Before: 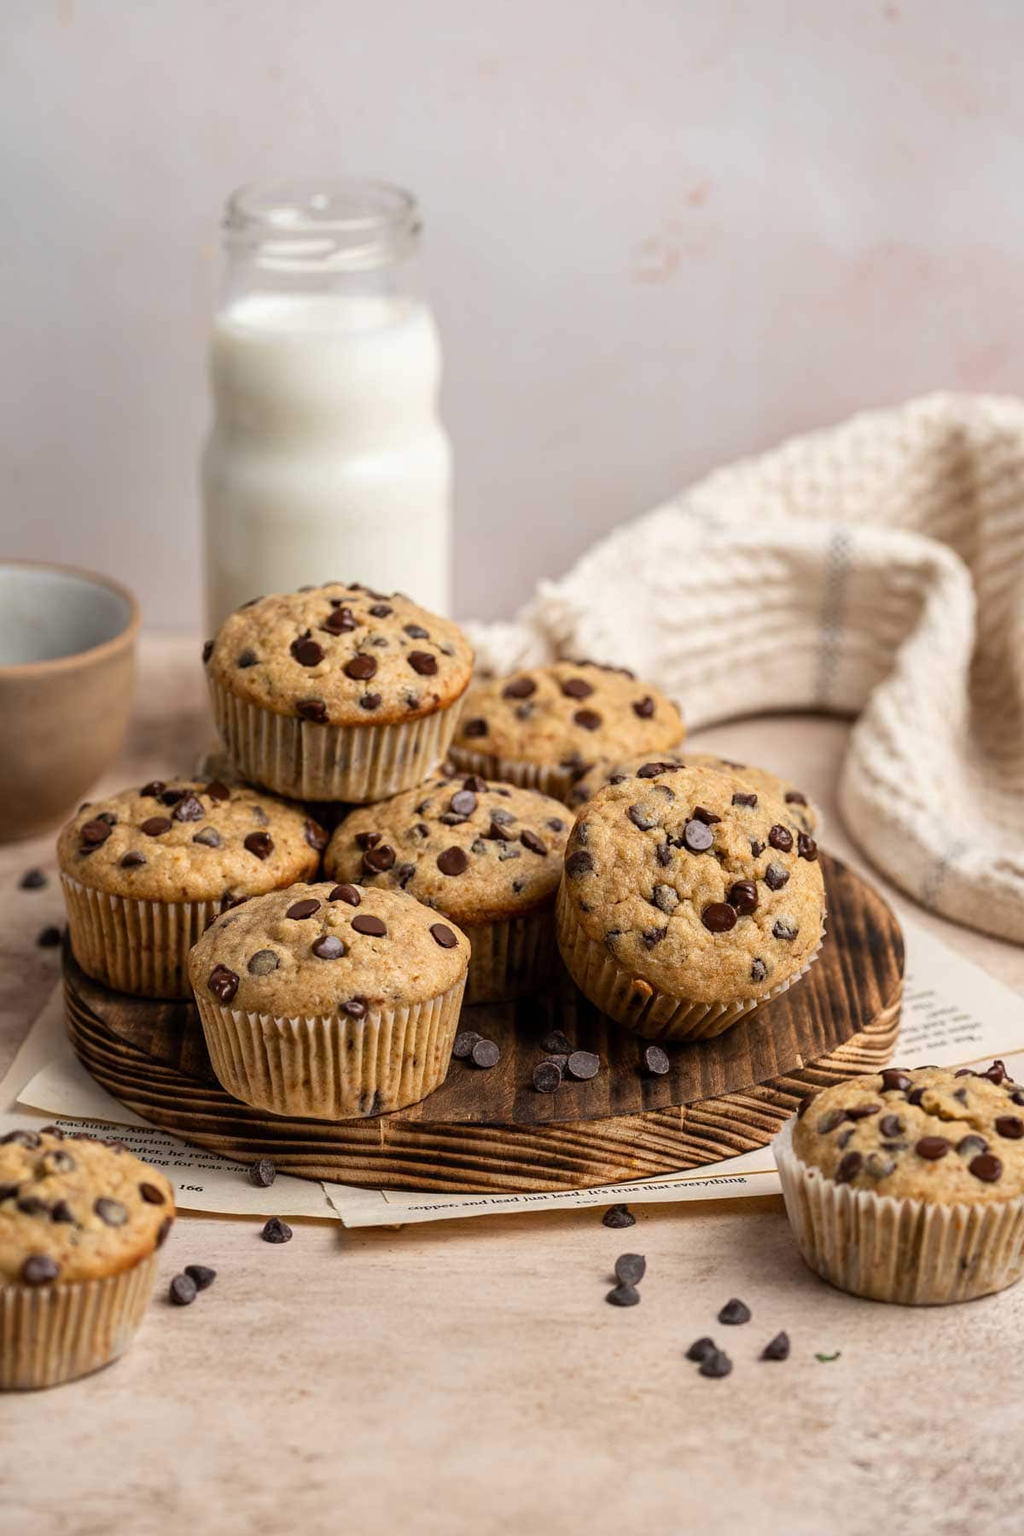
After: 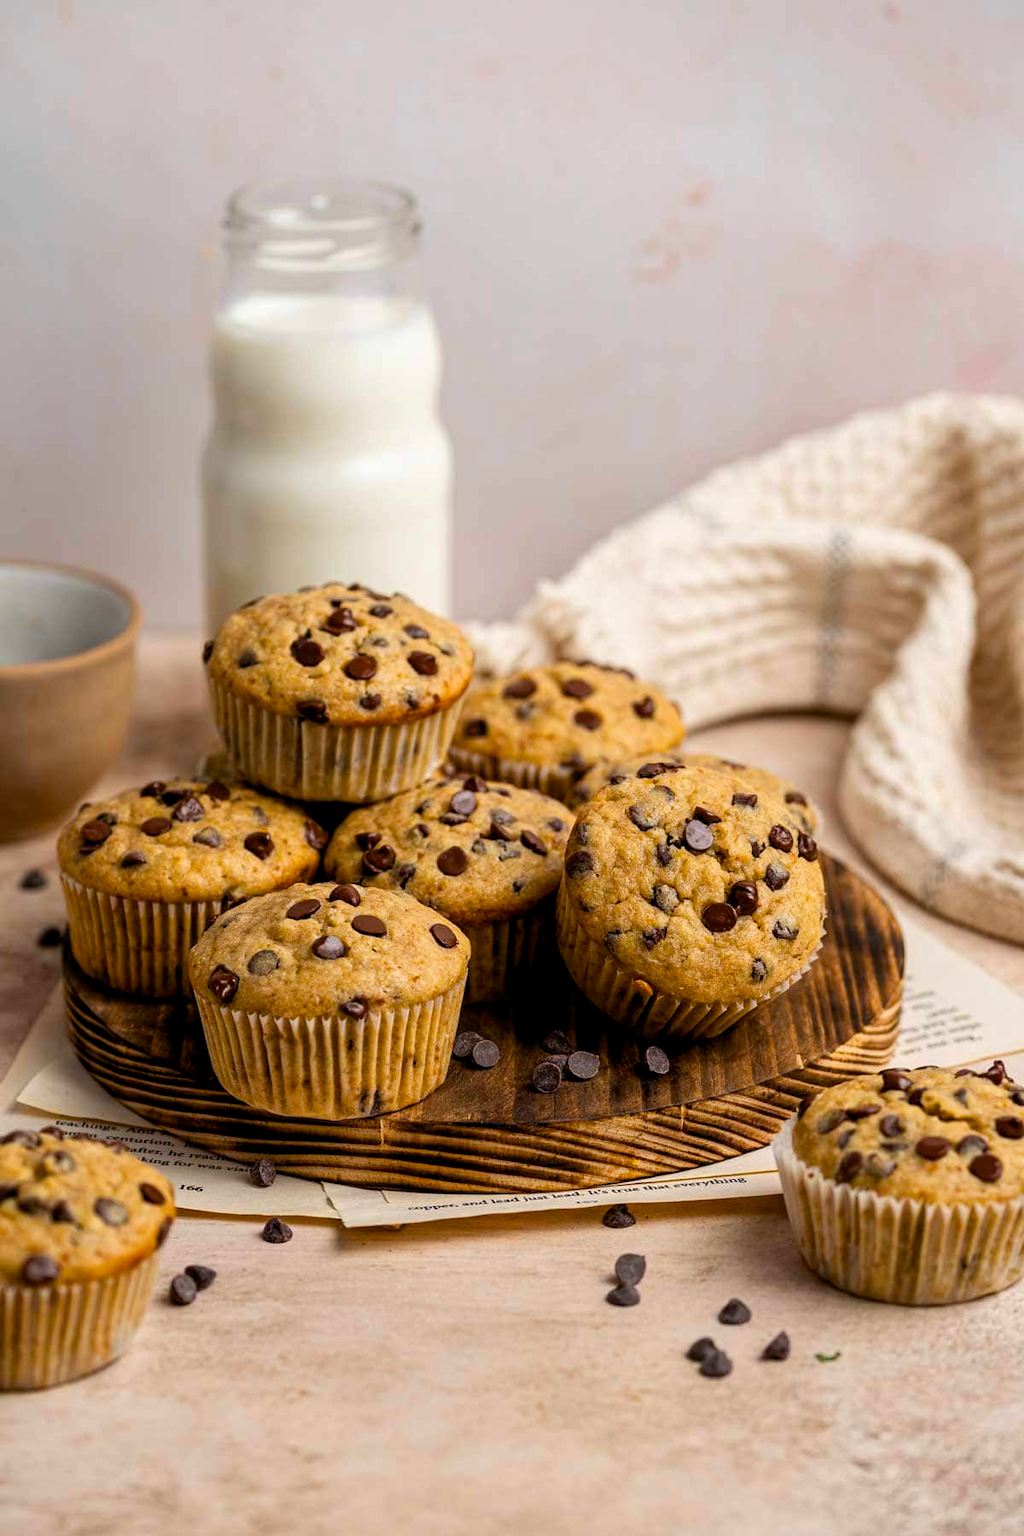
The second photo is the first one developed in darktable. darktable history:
color balance rgb: global offset › luminance -0.367%, perceptual saturation grading › global saturation 30.562%
